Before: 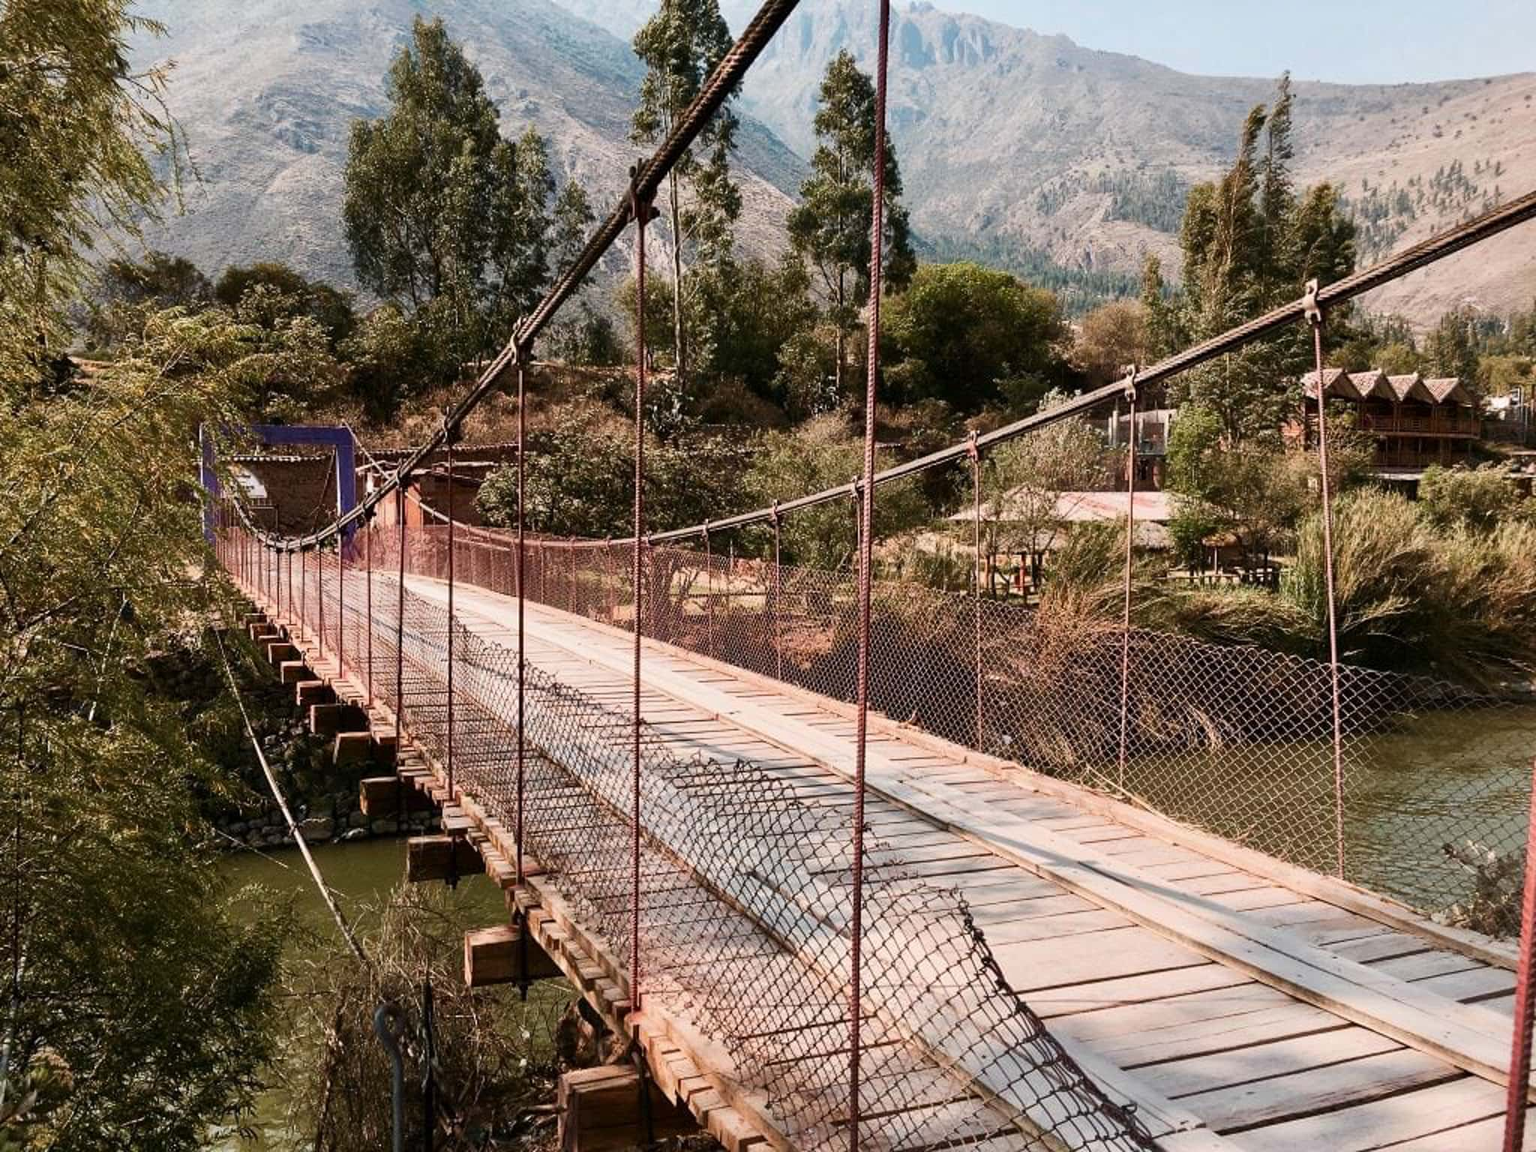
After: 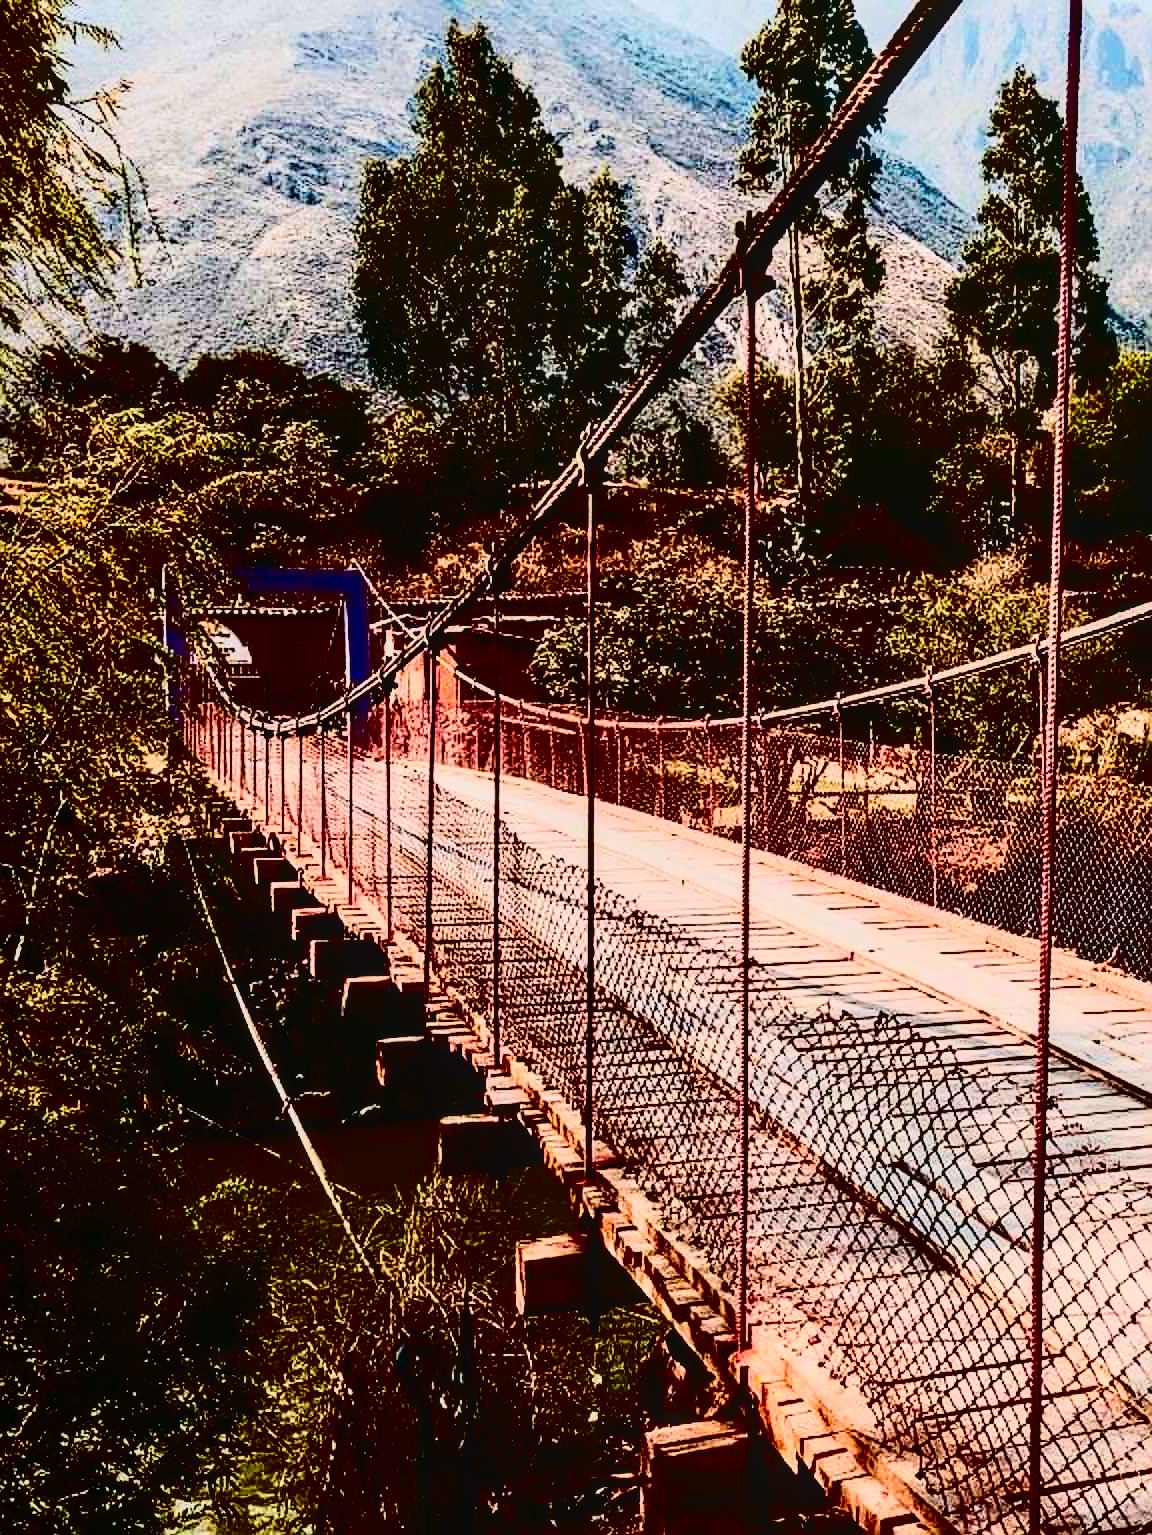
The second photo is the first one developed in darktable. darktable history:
crop: left 5.114%, right 38.589%
sharpen: on, module defaults
filmic rgb: black relative exposure -7.65 EV, white relative exposure 4.56 EV, hardness 3.61, contrast 1.05
exposure: black level correction 0, exposure 0.5 EV, compensate highlight preservation false
local contrast: detail 130%
contrast brightness saturation: contrast 0.77, brightness -1, saturation 1
